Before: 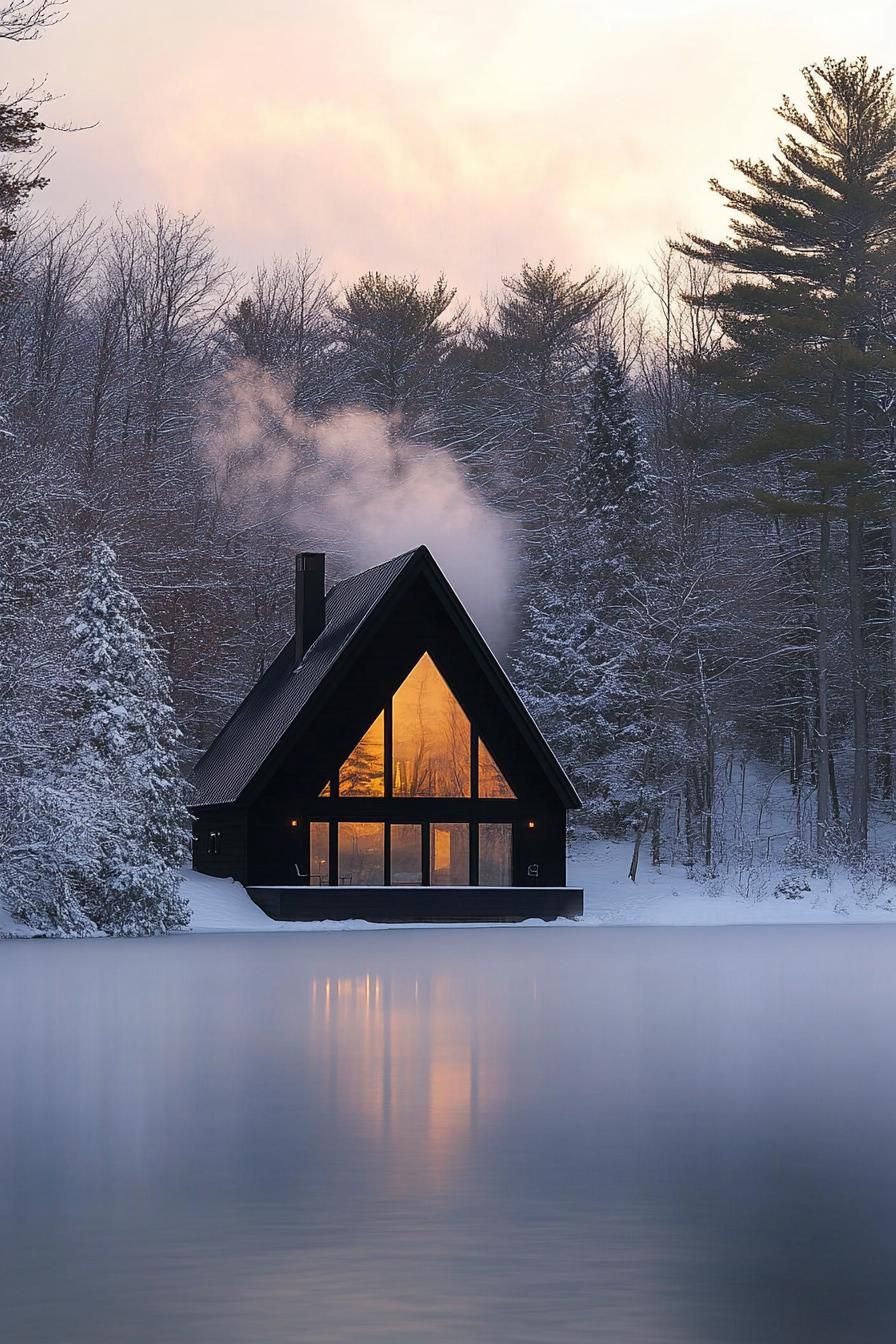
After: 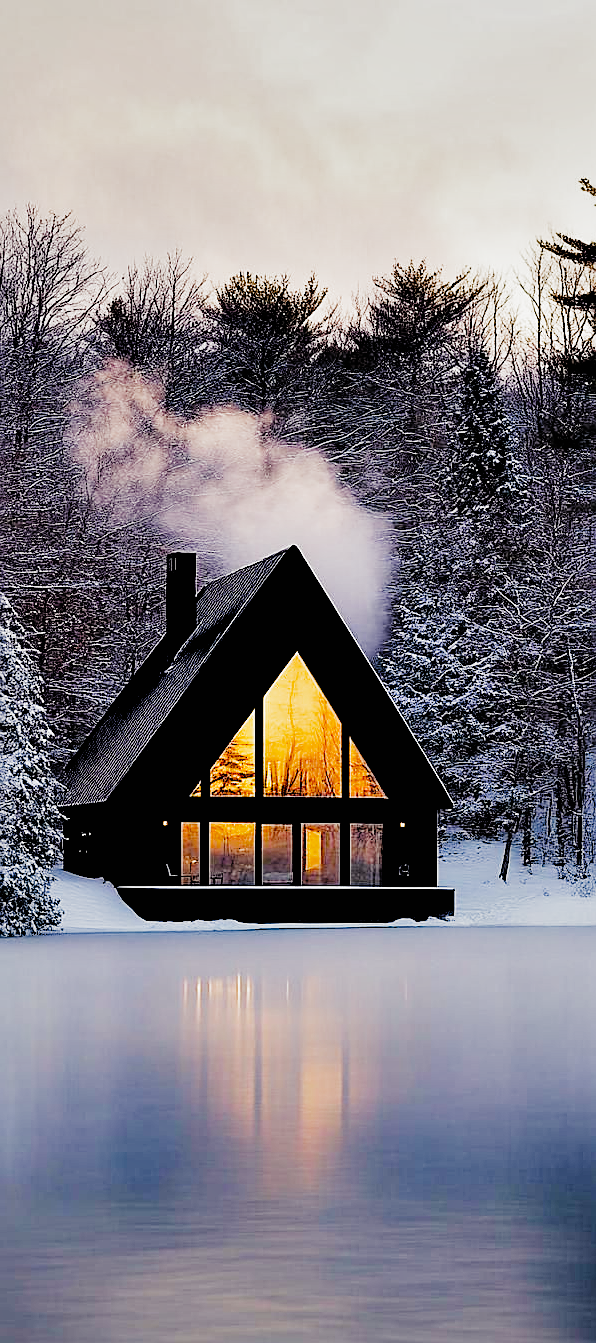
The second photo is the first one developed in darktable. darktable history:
shadows and highlights: soften with gaussian
filmic rgb: black relative exposure -2.87 EV, white relative exposure 4.56 EV, hardness 1.75, contrast 1.238, add noise in highlights 0.002, preserve chrominance no, color science v3 (2019), use custom middle-gray values true, contrast in highlights soft
contrast equalizer: y [[0.6 ×6], [0.55 ×6], [0 ×6], [0 ×6], [0 ×6]]
sharpen: amount 0.492
color balance rgb: power › chroma 0.29%, power › hue 23.95°, highlights gain › chroma 3.035%, highlights gain › hue 78.91°, perceptual saturation grading › global saturation 19.666%, perceptual brilliance grading › global brilliance 17.627%, global vibrance 20%
crop and rotate: left 14.406%, right 18.967%
